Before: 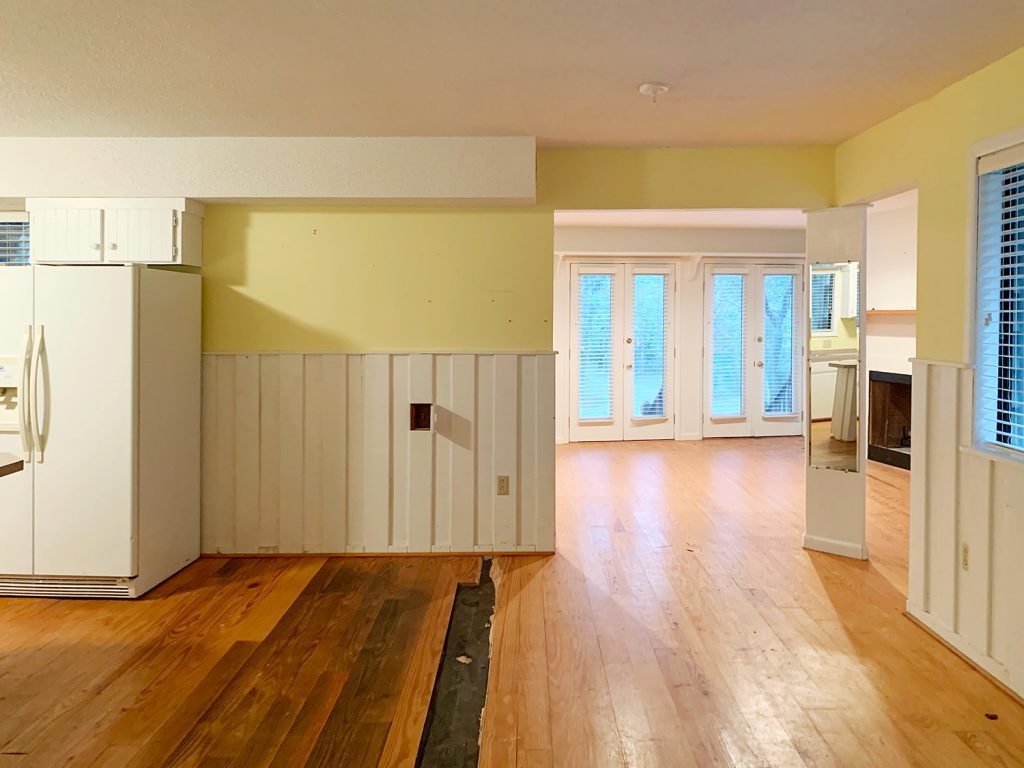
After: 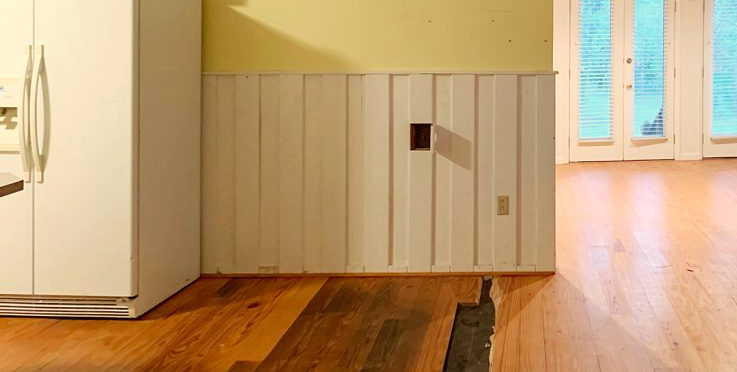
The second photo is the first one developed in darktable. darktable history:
white balance: red 1.045, blue 0.932
crop: top 36.498%, right 27.964%, bottom 14.995%
